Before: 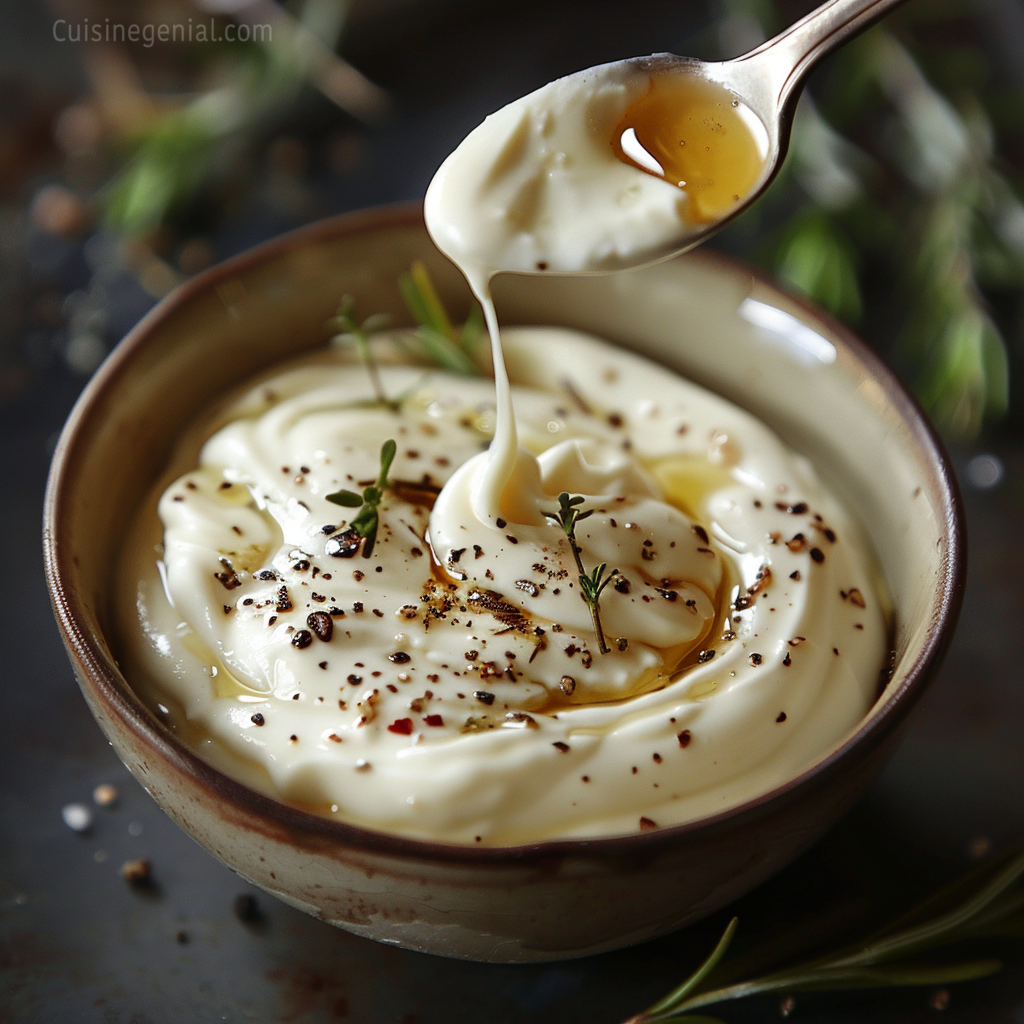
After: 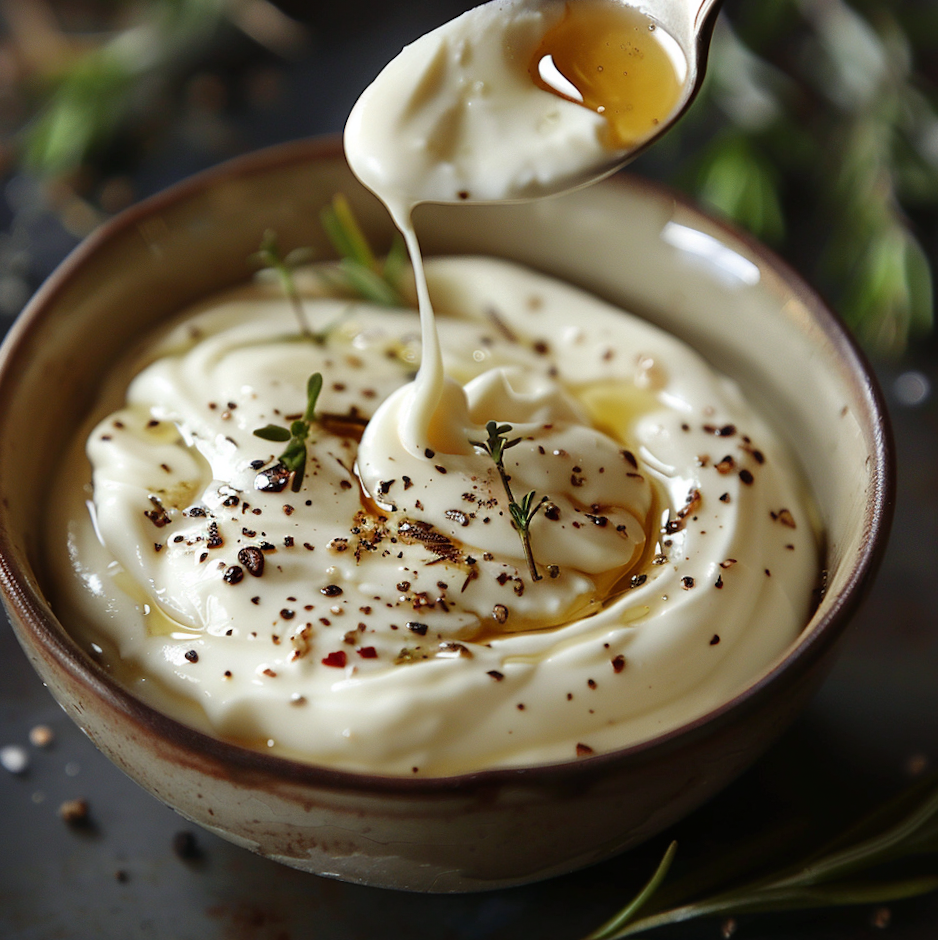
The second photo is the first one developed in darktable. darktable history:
crop and rotate: angle 1.57°, left 5.88%, top 5.716%
